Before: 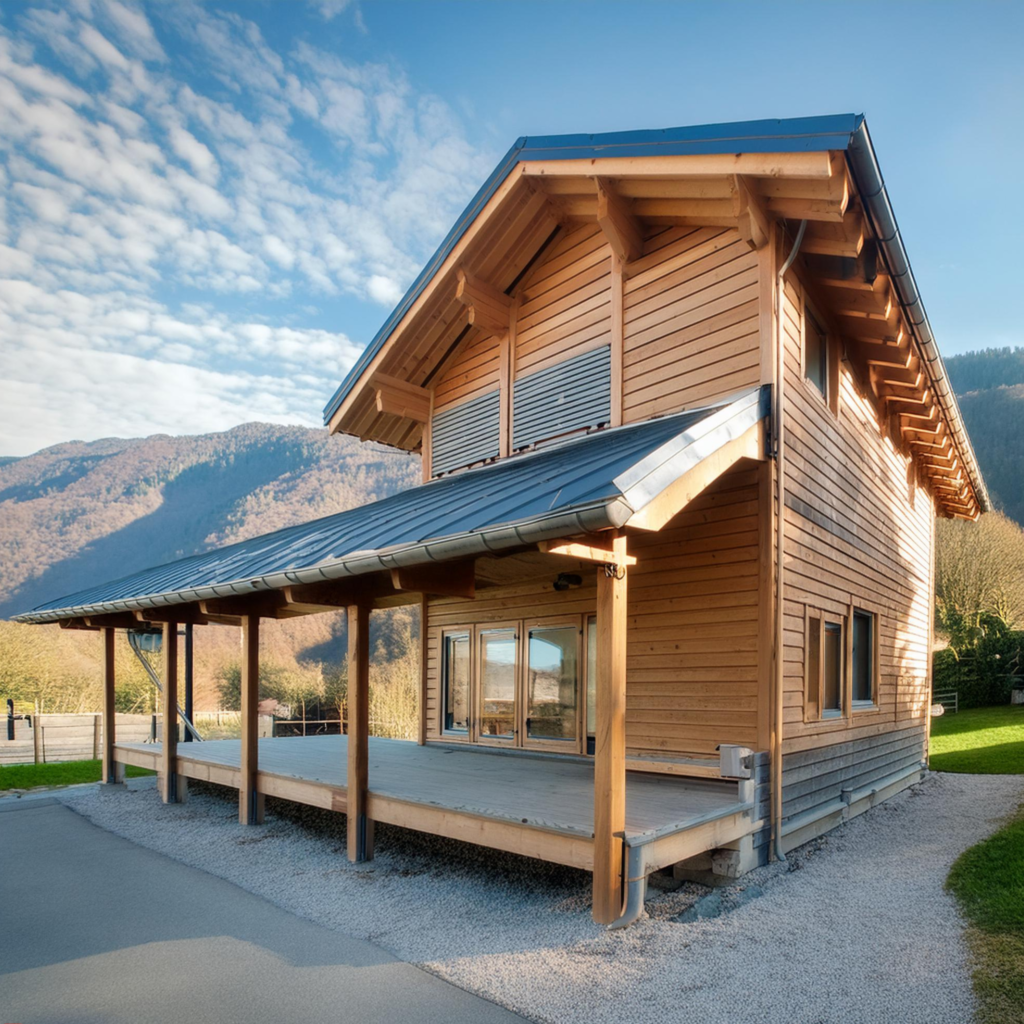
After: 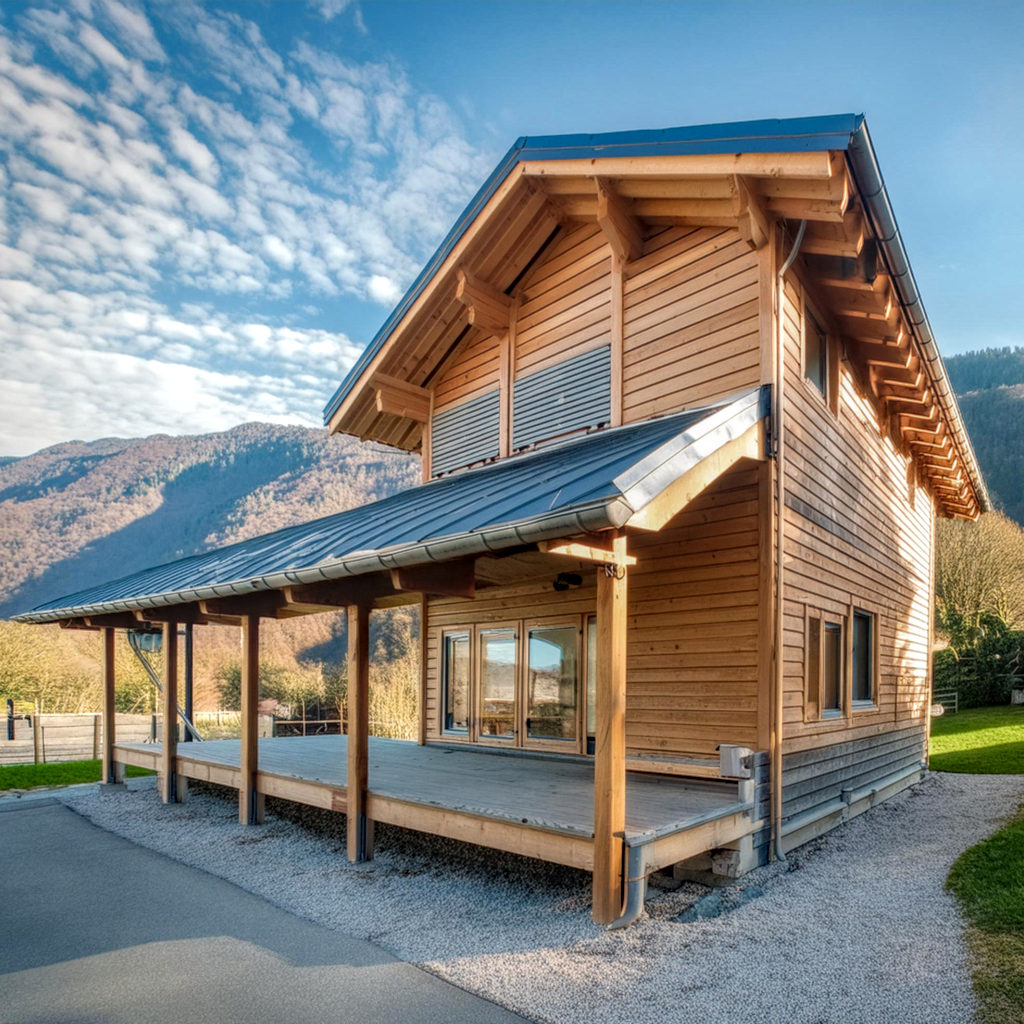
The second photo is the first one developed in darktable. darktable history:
local contrast: highlights 75%, shadows 55%, detail 177%, midtone range 0.212
haze removal: compatibility mode true, adaptive false
